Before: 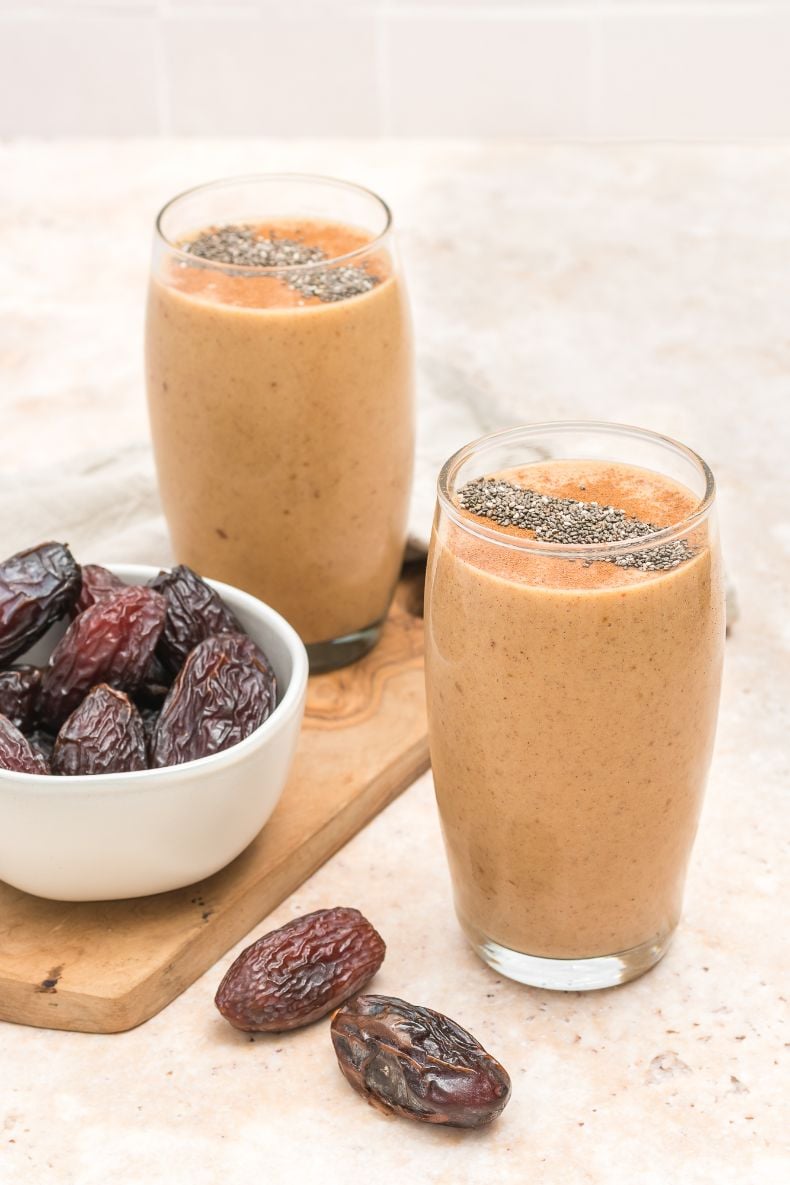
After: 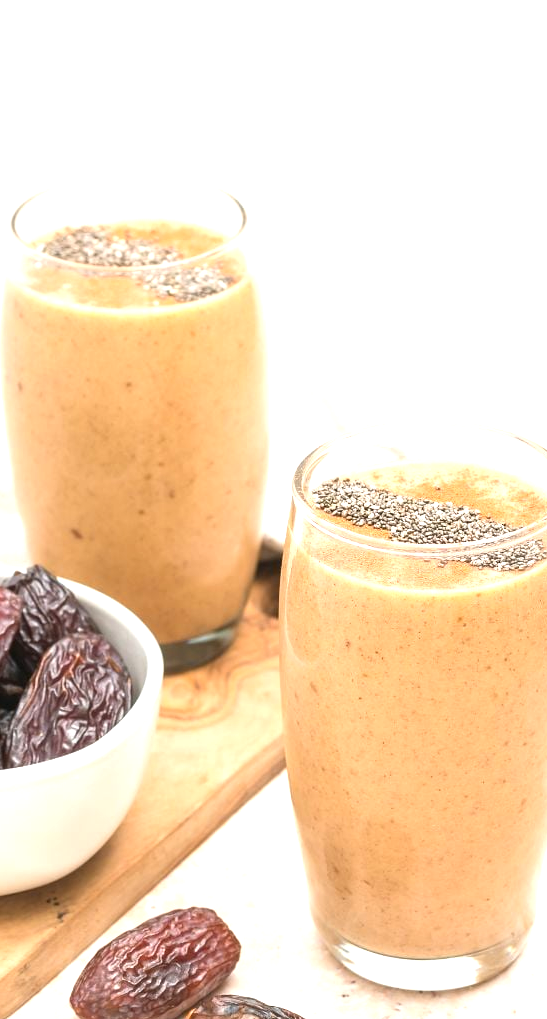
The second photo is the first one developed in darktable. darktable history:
exposure: exposure 0.77 EV, compensate highlight preservation false
crop: left 18.479%, right 12.2%, bottom 13.971%
